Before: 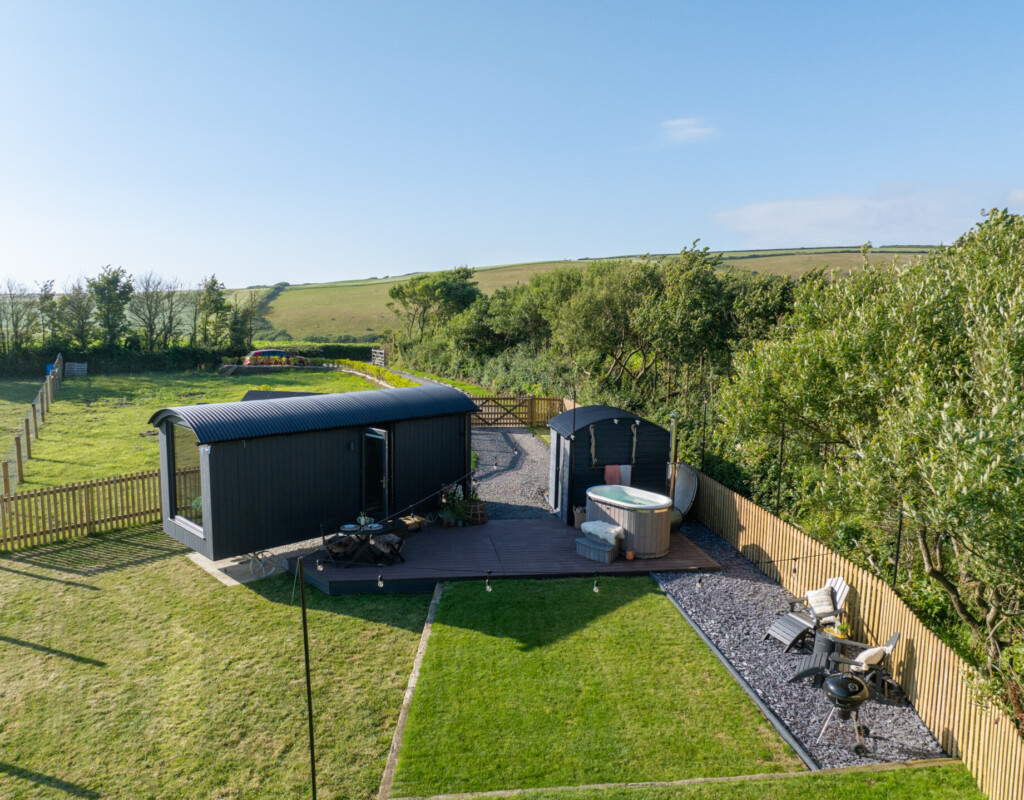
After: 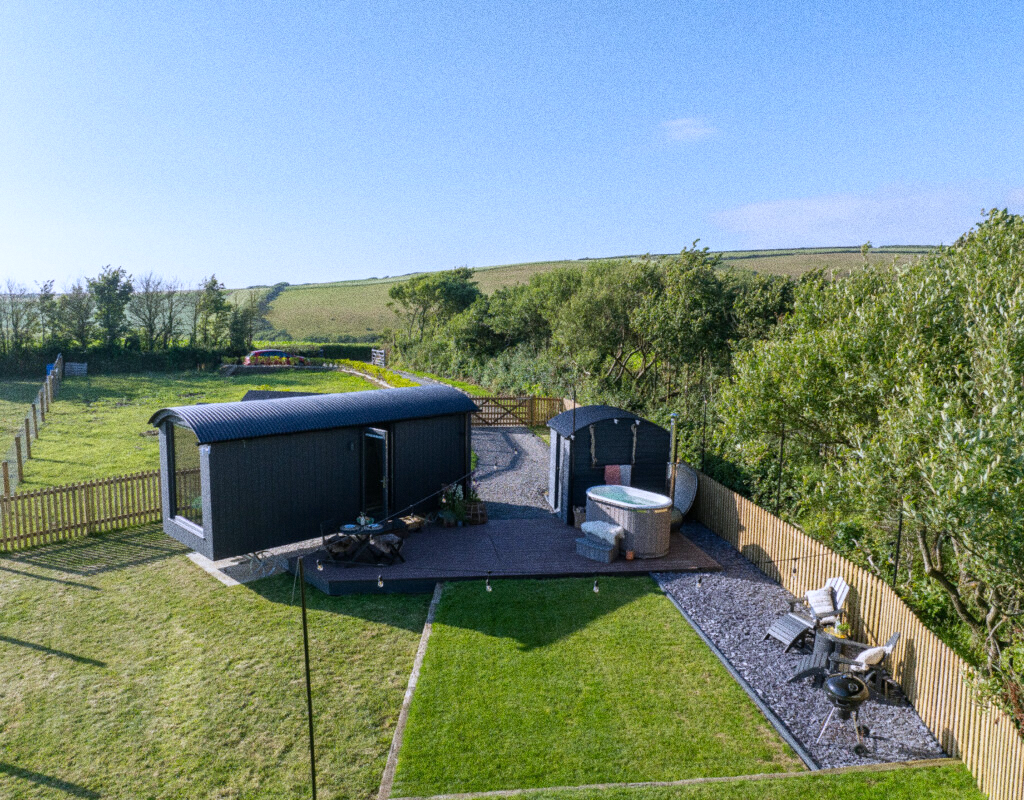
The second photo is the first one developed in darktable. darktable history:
white balance: red 0.967, blue 1.119, emerald 0.756
grain: coarseness 0.09 ISO, strength 40%
